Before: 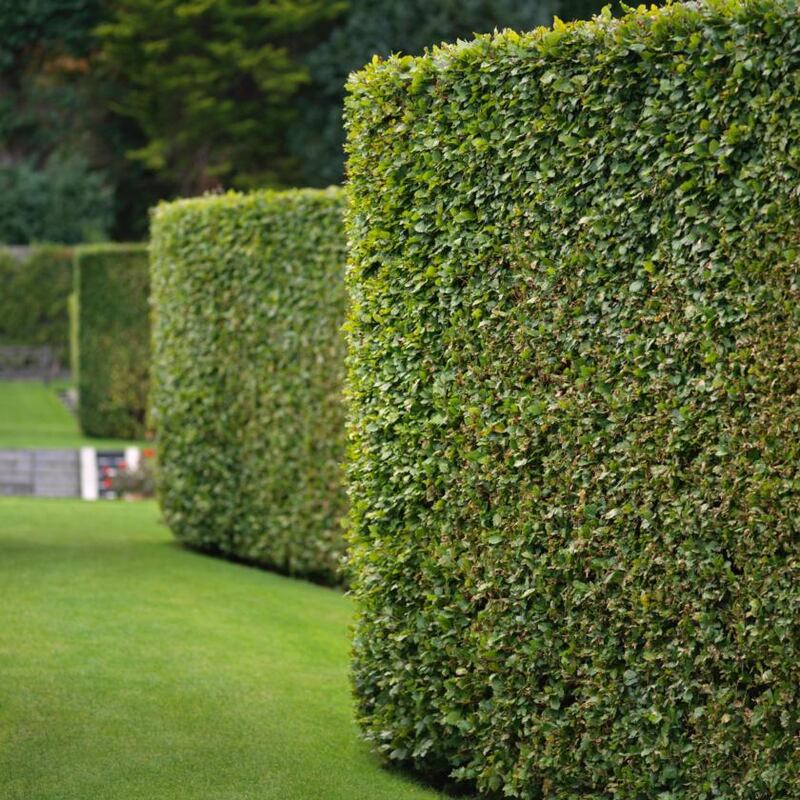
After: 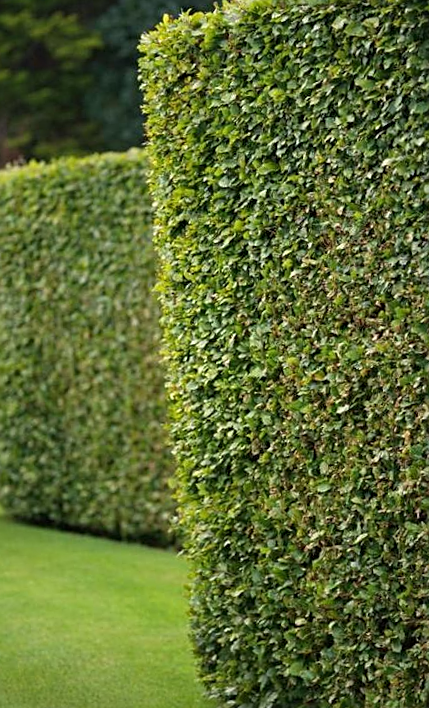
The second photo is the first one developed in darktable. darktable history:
sharpen: on, module defaults
rotate and perspective: rotation -4.57°, crop left 0.054, crop right 0.944, crop top 0.087, crop bottom 0.914
crop: left 21.674%, right 22.086%
